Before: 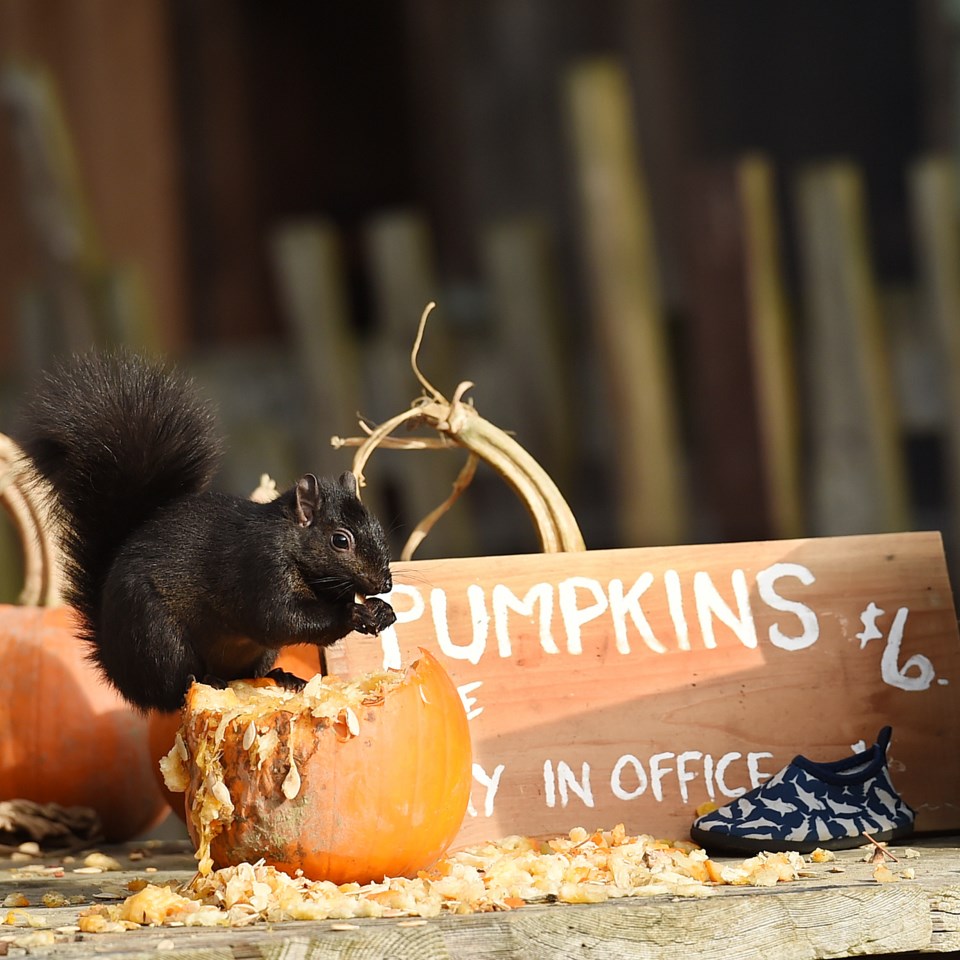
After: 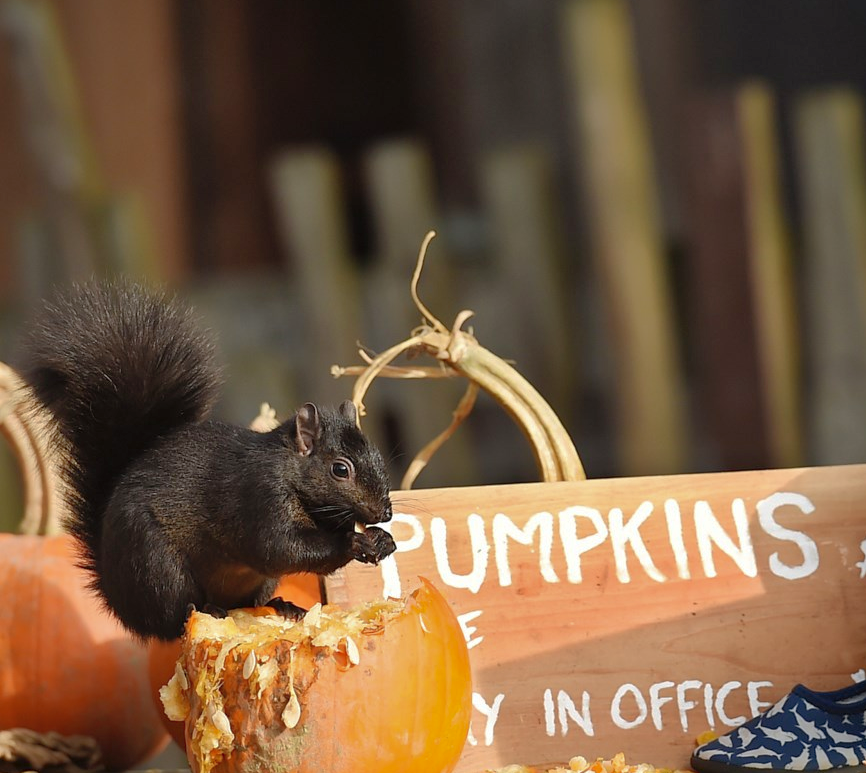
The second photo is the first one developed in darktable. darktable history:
crop: top 7.49%, right 9.717%, bottom 11.943%
shadows and highlights: on, module defaults
